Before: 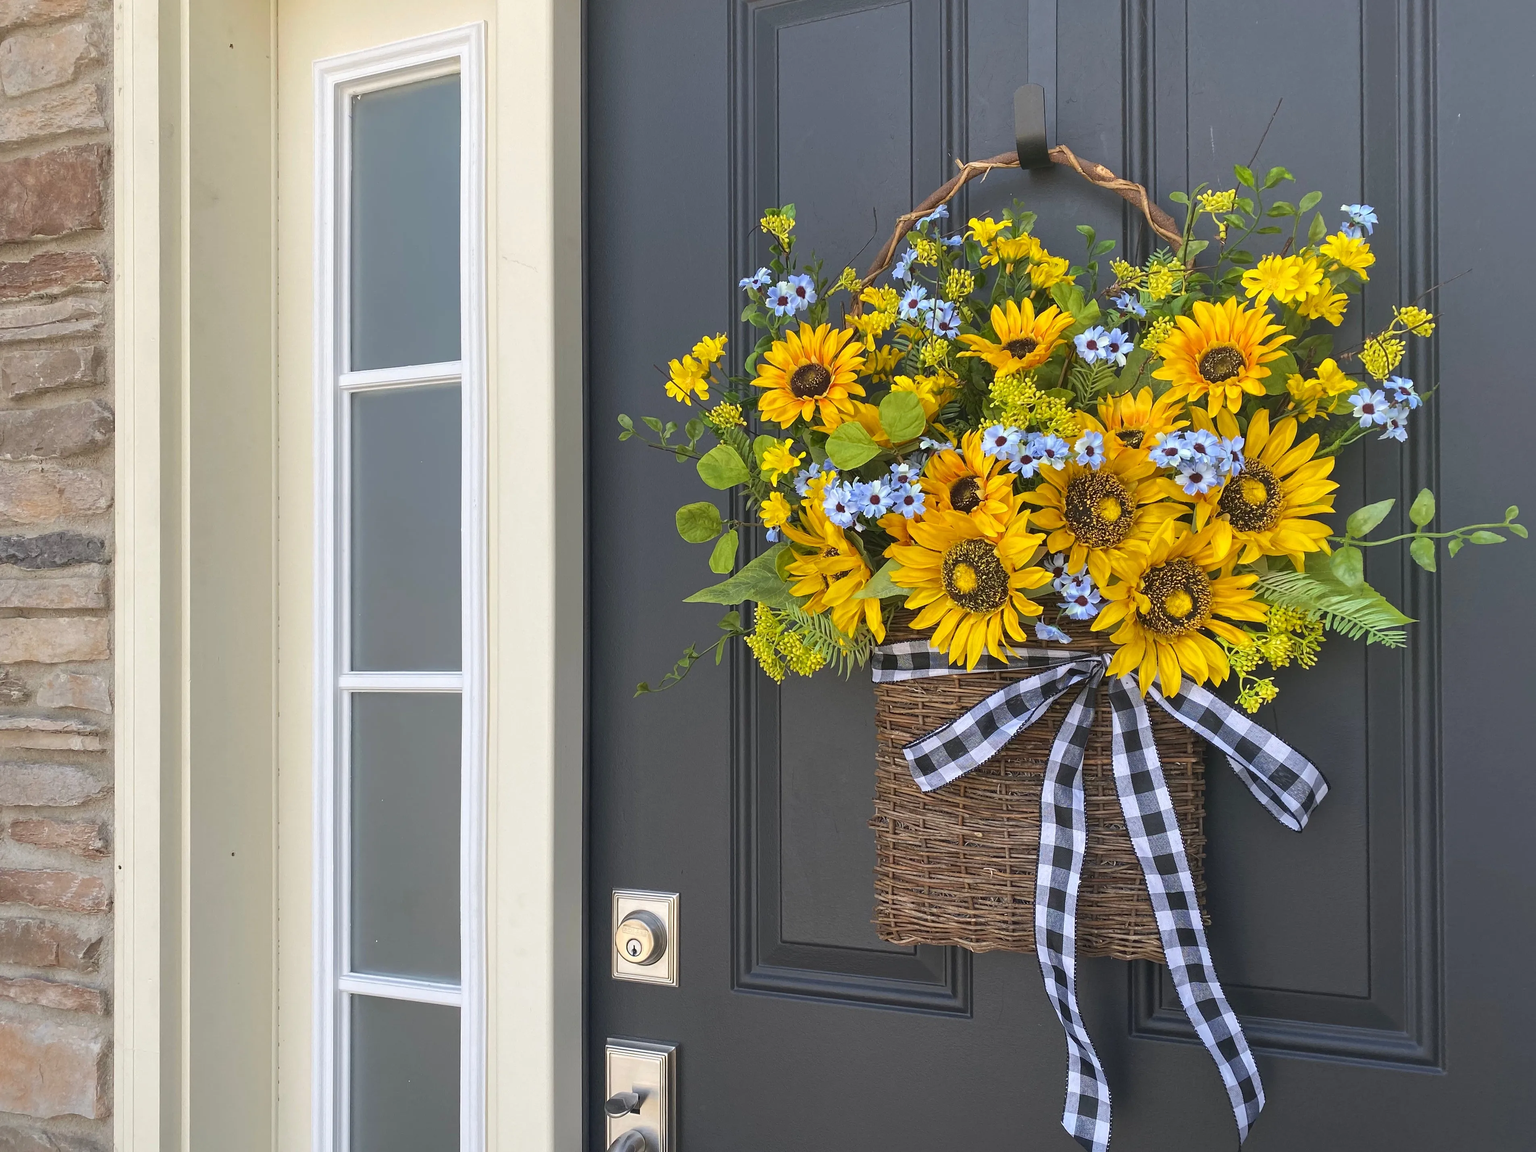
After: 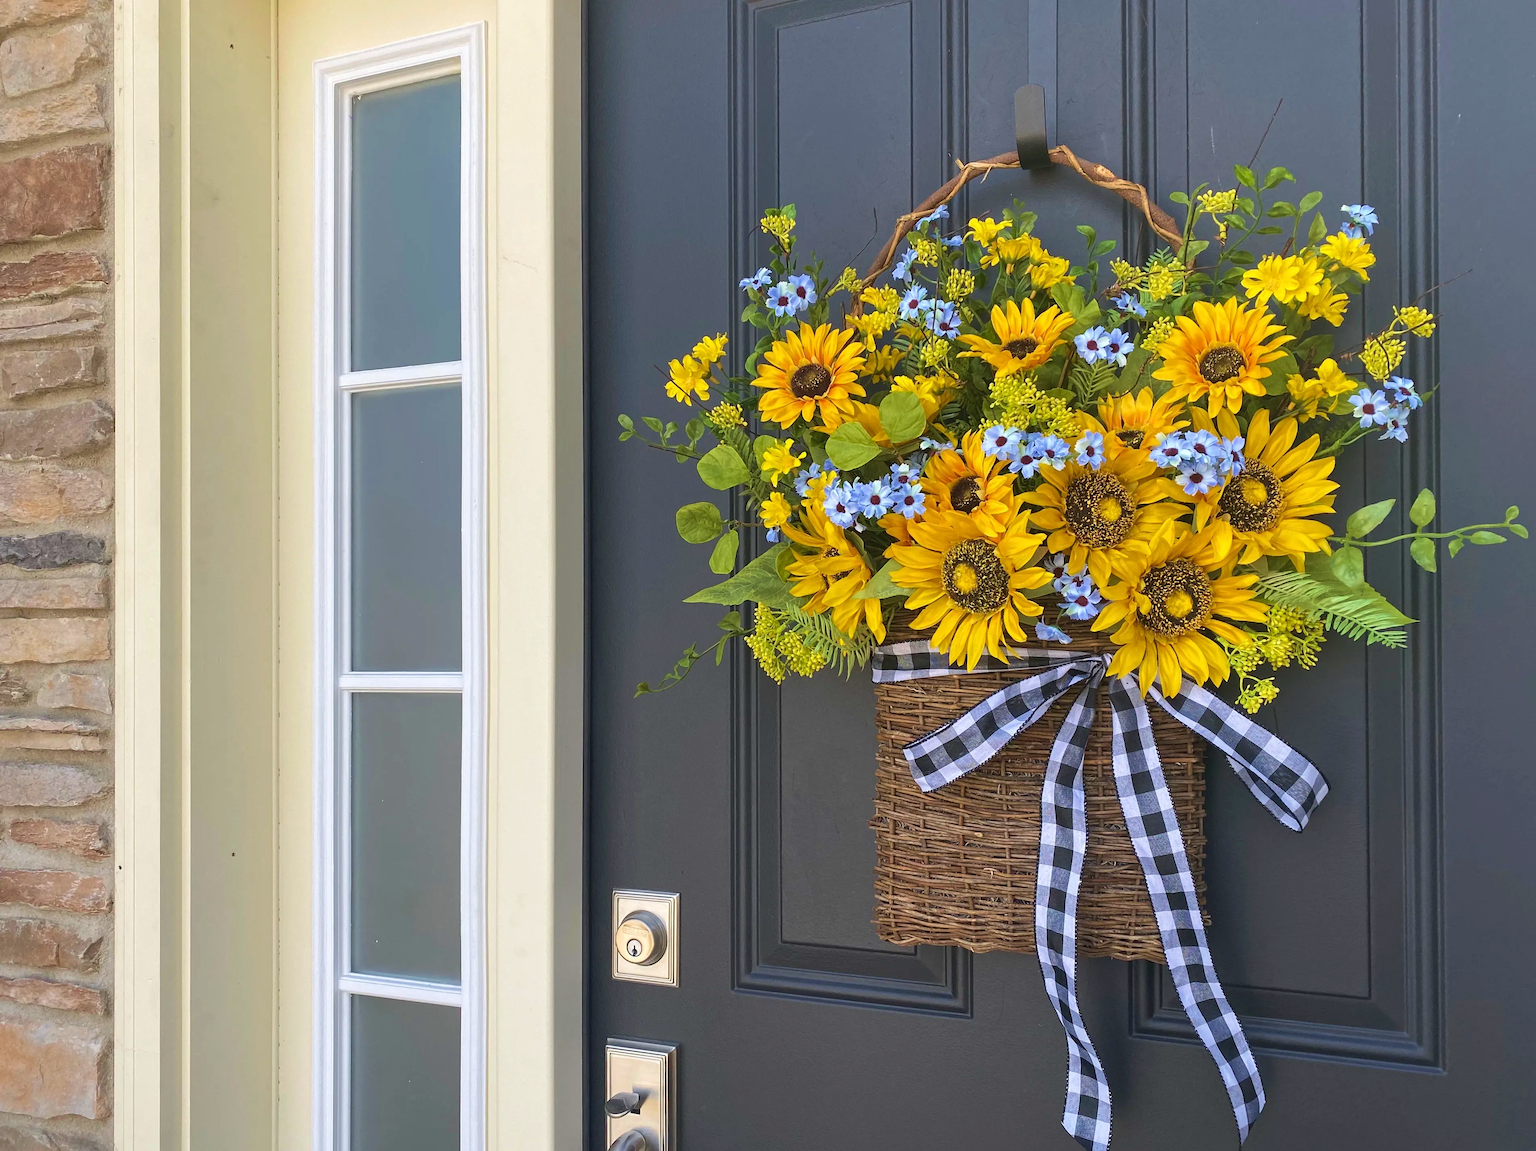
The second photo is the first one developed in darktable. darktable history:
local contrast: mode bilateral grid, contrast 10, coarseness 25, detail 110%, midtone range 0.2
velvia: strength 45%
